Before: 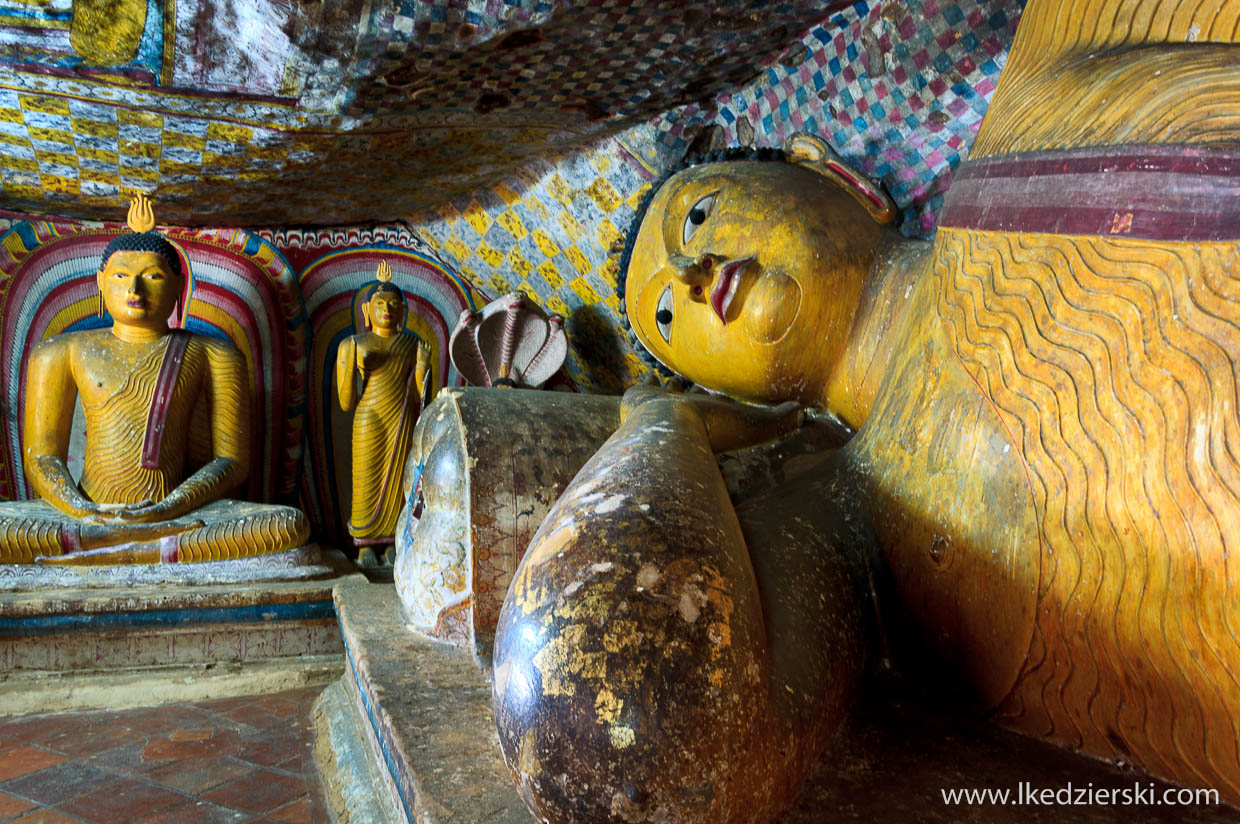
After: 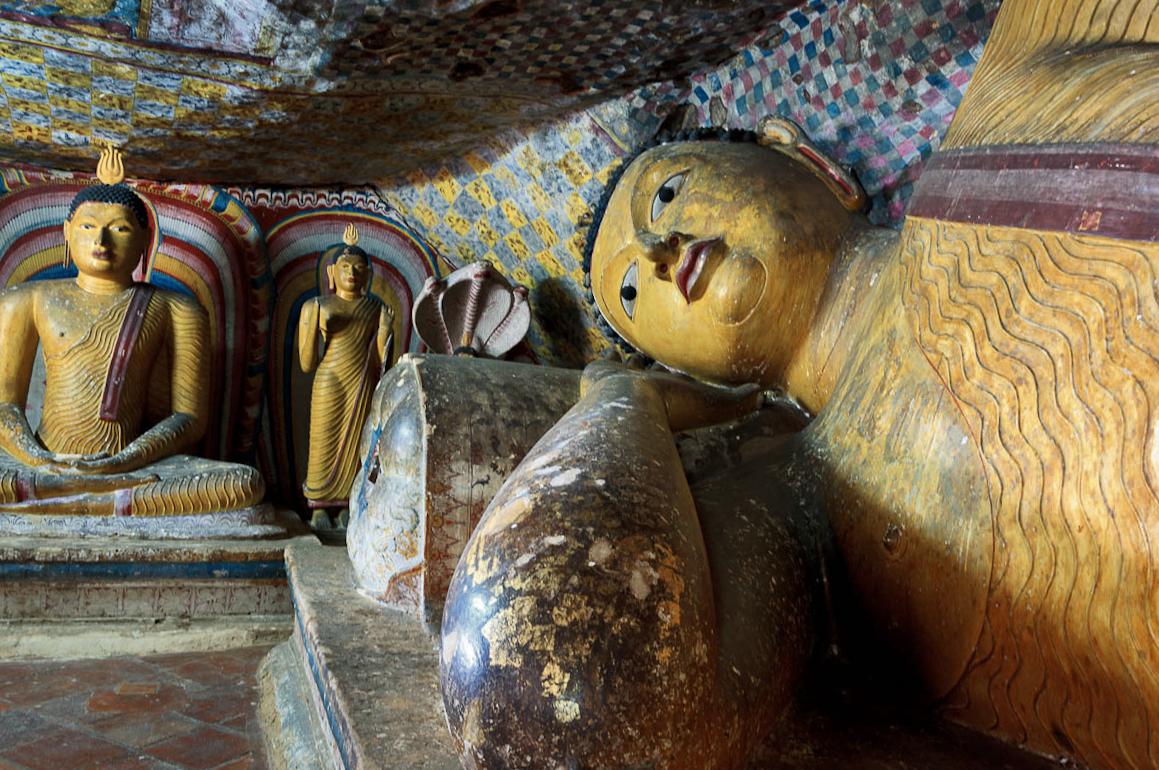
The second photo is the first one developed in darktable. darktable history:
color zones: curves: ch0 [(0, 0.5) (0.125, 0.4) (0.25, 0.5) (0.375, 0.4) (0.5, 0.4) (0.625, 0.35) (0.75, 0.35) (0.875, 0.5)]; ch1 [(0, 0.35) (0.125, 0.45) (0.25, 0.35) (0.375, 0.35) (0.5, 0.35) (0.625, 0.35) (0.75, 0.45) (0.875, 0.35)]; ch2 [(0, 0.6) (0.125, 0.5) (0.25, 0.5) (0.375, 0.6) (0.5, 0.6) (0.625, 0.5) (0.75, 0.5) (0.875, 0.5)]
crop and rotate: angle -2.67°
